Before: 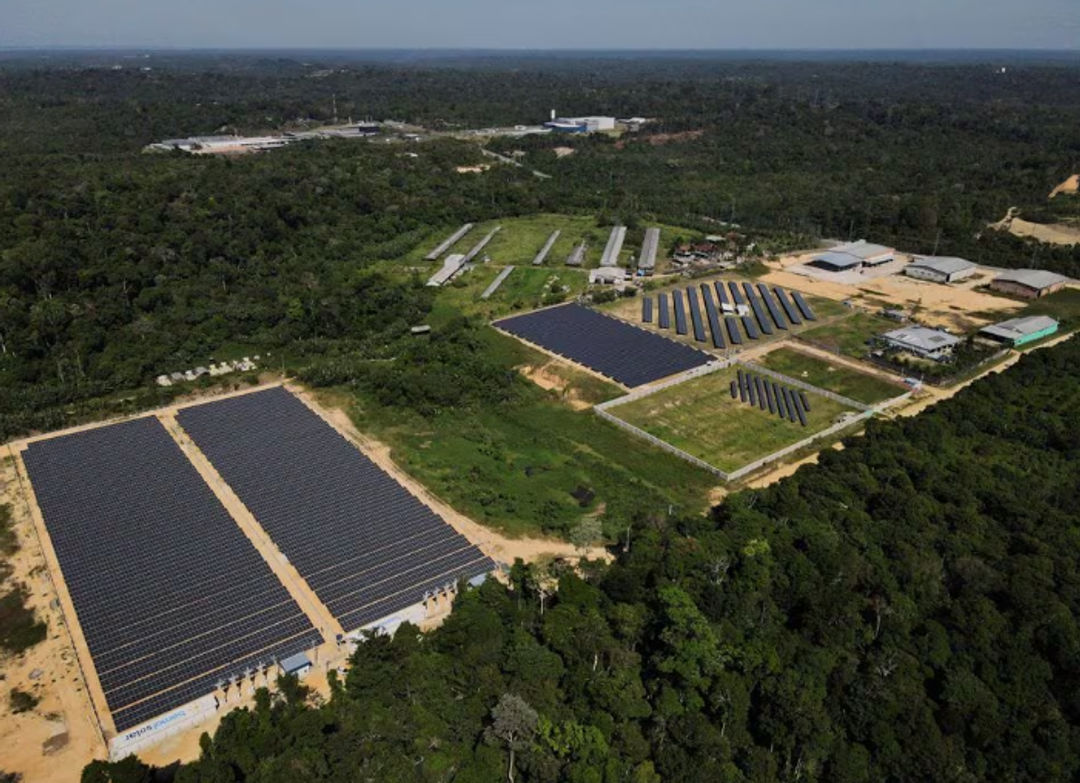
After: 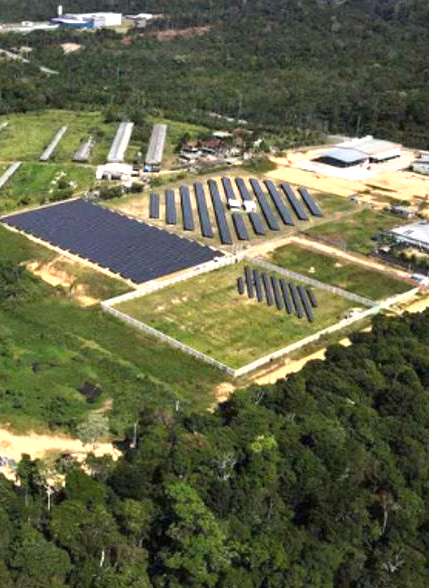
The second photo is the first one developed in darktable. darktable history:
crop: left 45.721%, top 13.393%, right 14.118%, bottom 10.01%
exposure: black level correction 0, exposure 1.2 EV, compensate exposure bias true, compensate highlight preservation false
